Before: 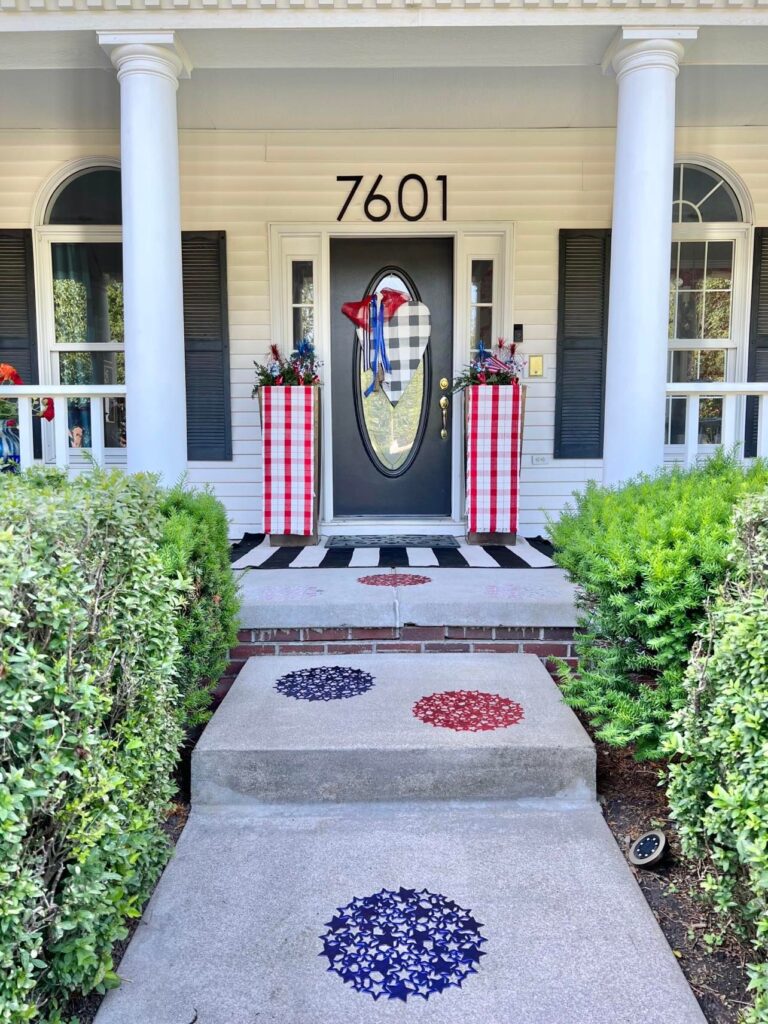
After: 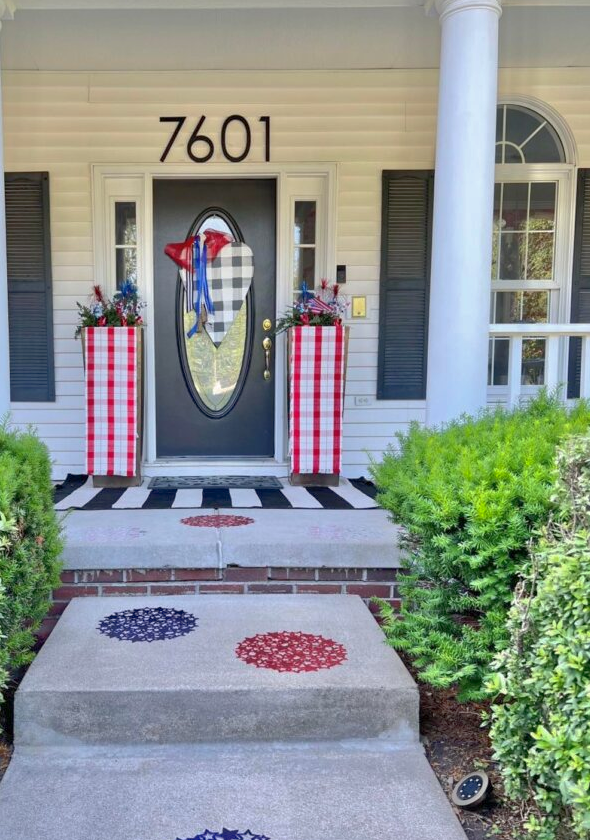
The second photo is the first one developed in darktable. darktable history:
crop: left 23.095%, top 5.827%, bottom 11.854%
shadows and highlights: on, module defaults
